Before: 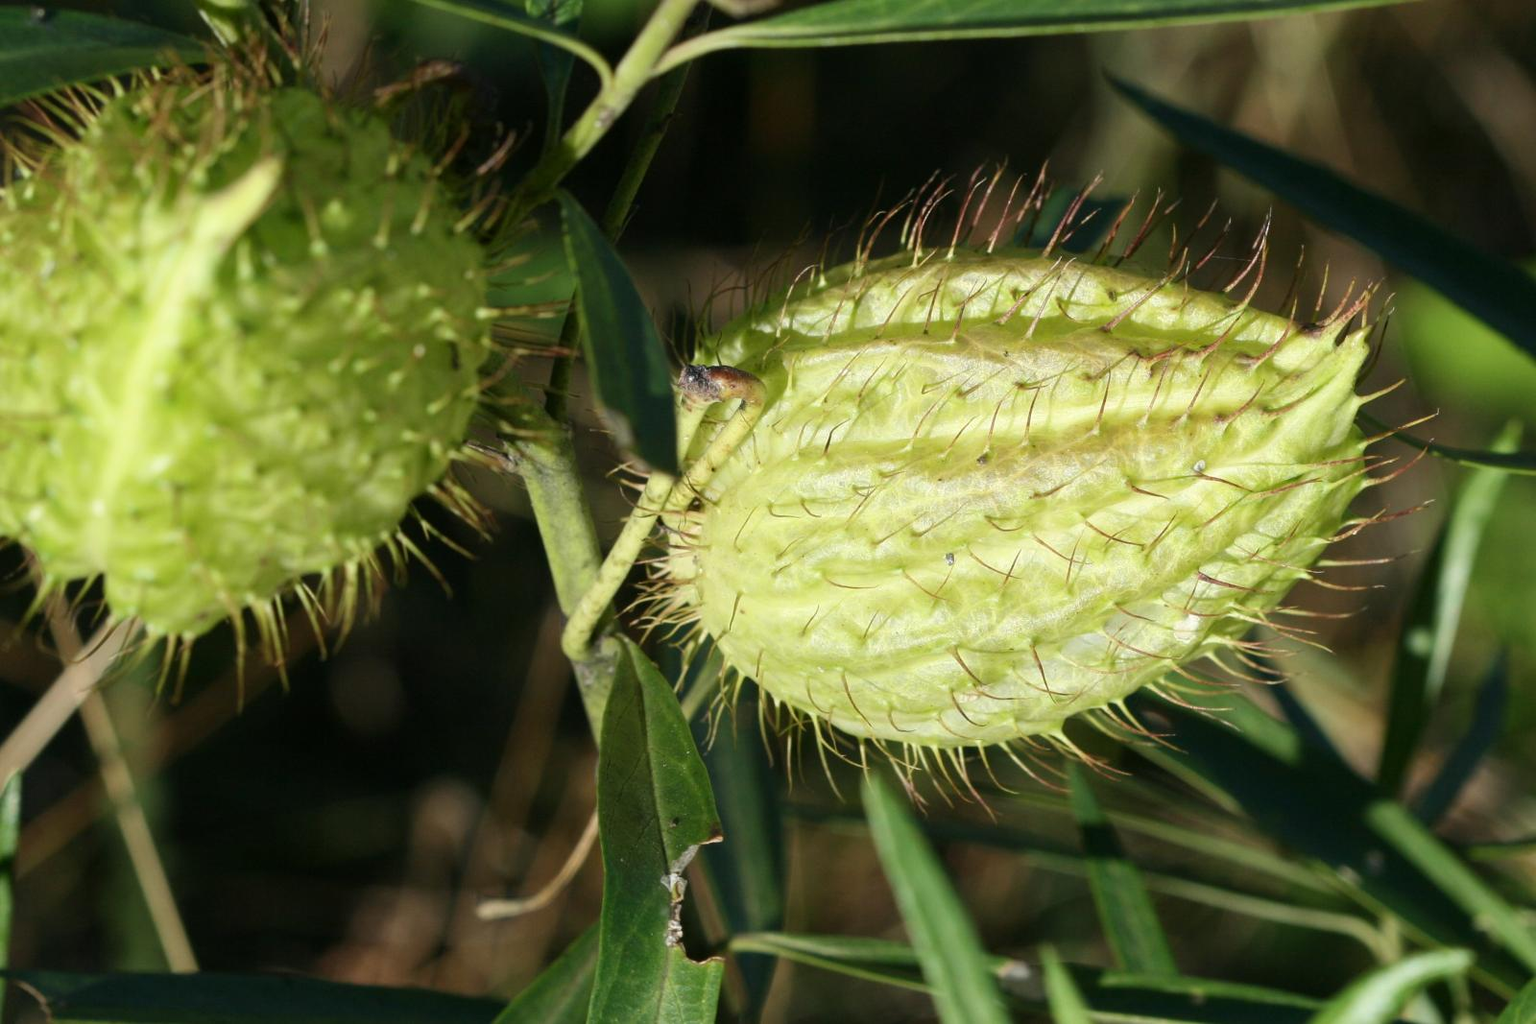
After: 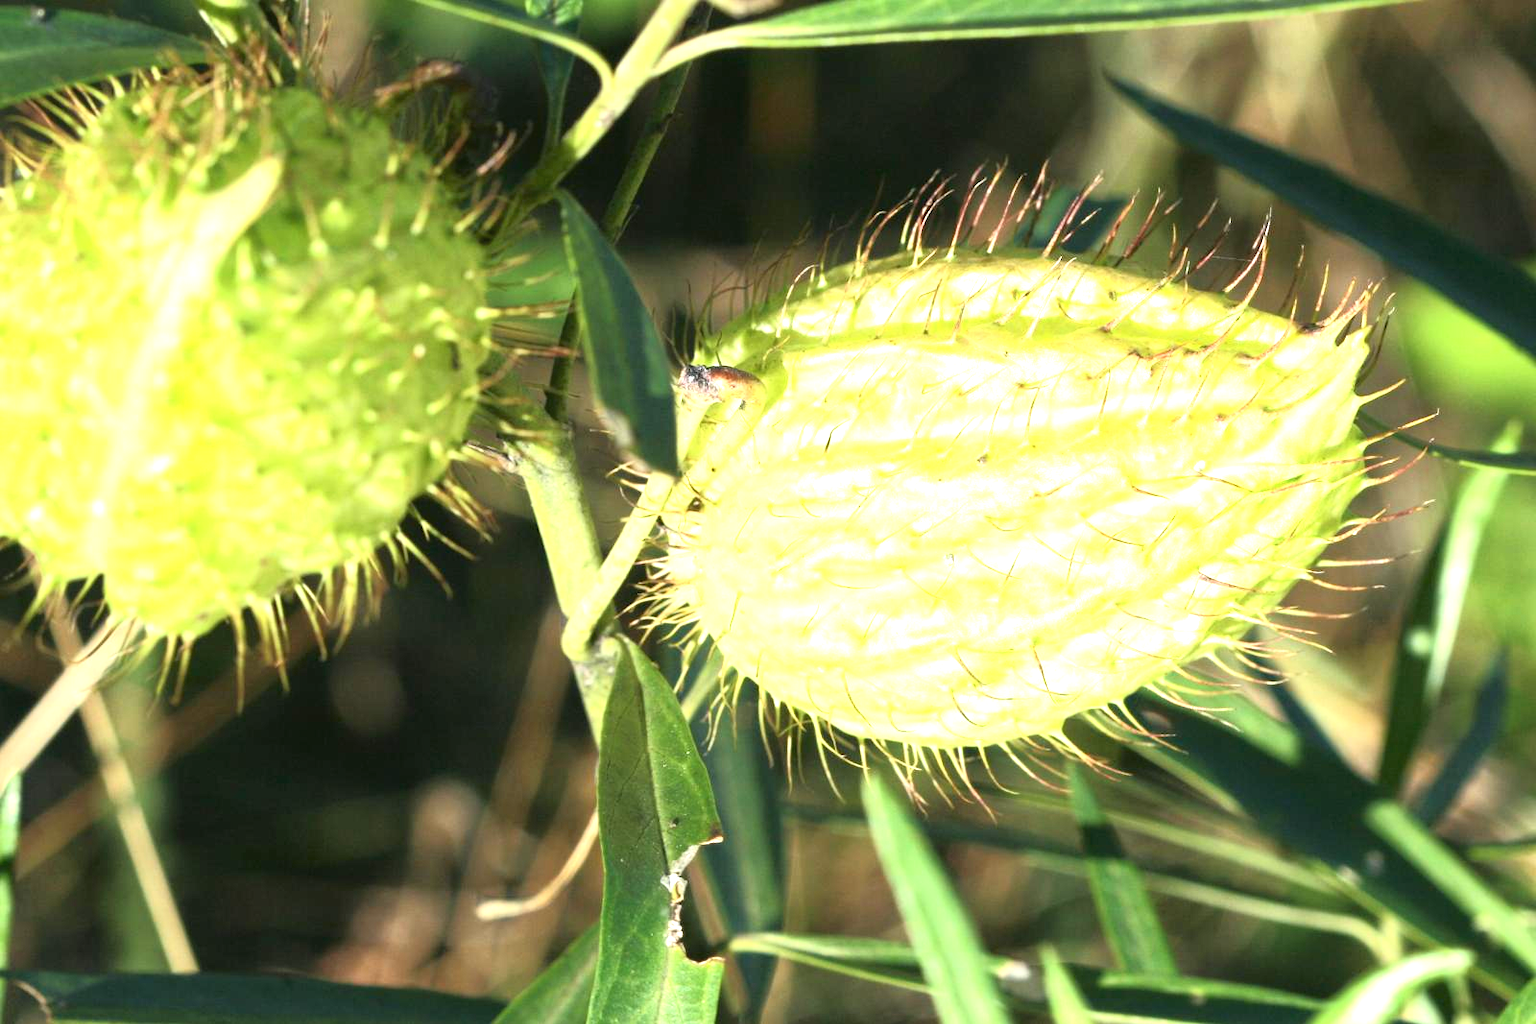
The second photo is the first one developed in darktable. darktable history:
exposure: black level correction 0, exposure 1.611 EV, compensate highlight preservation false
tone curve: curves: ch0 [(0, 0) (0.003, 0.049) (0.011, 0.051) (0.025, 0.055) (0.044, 0.065) (0.069, 0.081) (0.1, 0.11) (0.136, 0.15) (0.177, 0.195) (0.224, 0.242) (0.277, 0.308) (0.335, 0.375) (0.399, 0.436) (0.468, 0.5) (0.543, 0.574) (0.623, 0.665) (0.709, 0.761) (0.801, 0.851) (0.898, 0.933) (1, 1)], color space Lab, independent channels, preserve colors none
